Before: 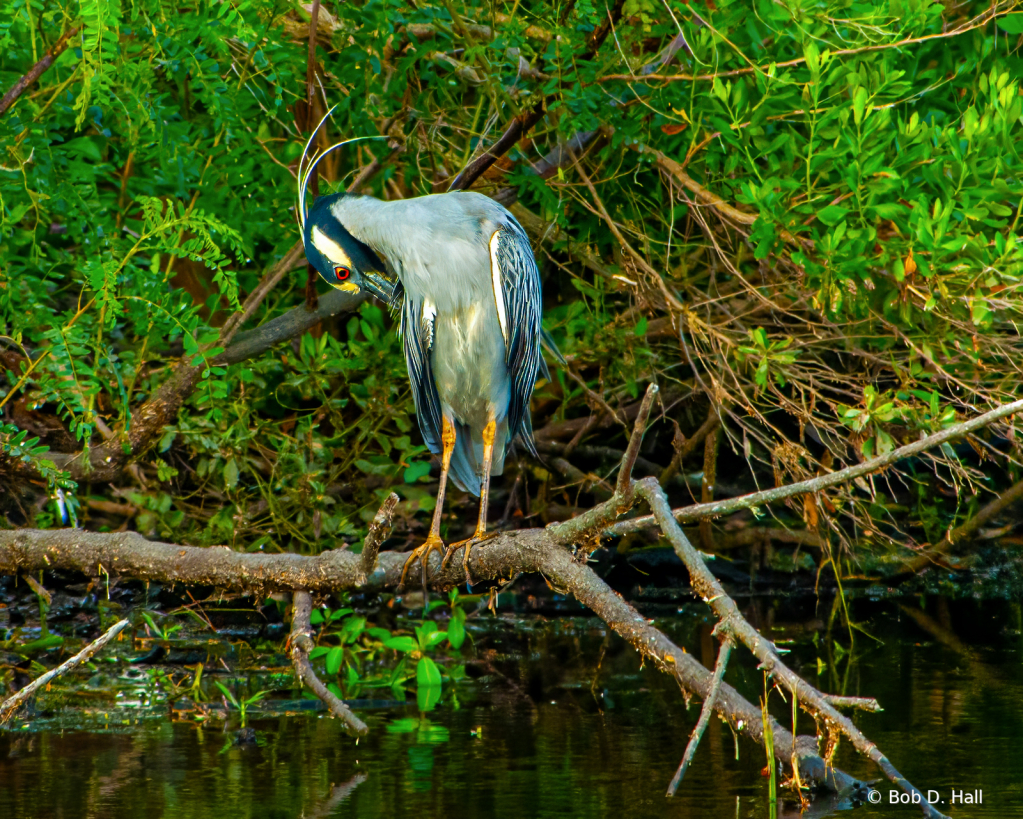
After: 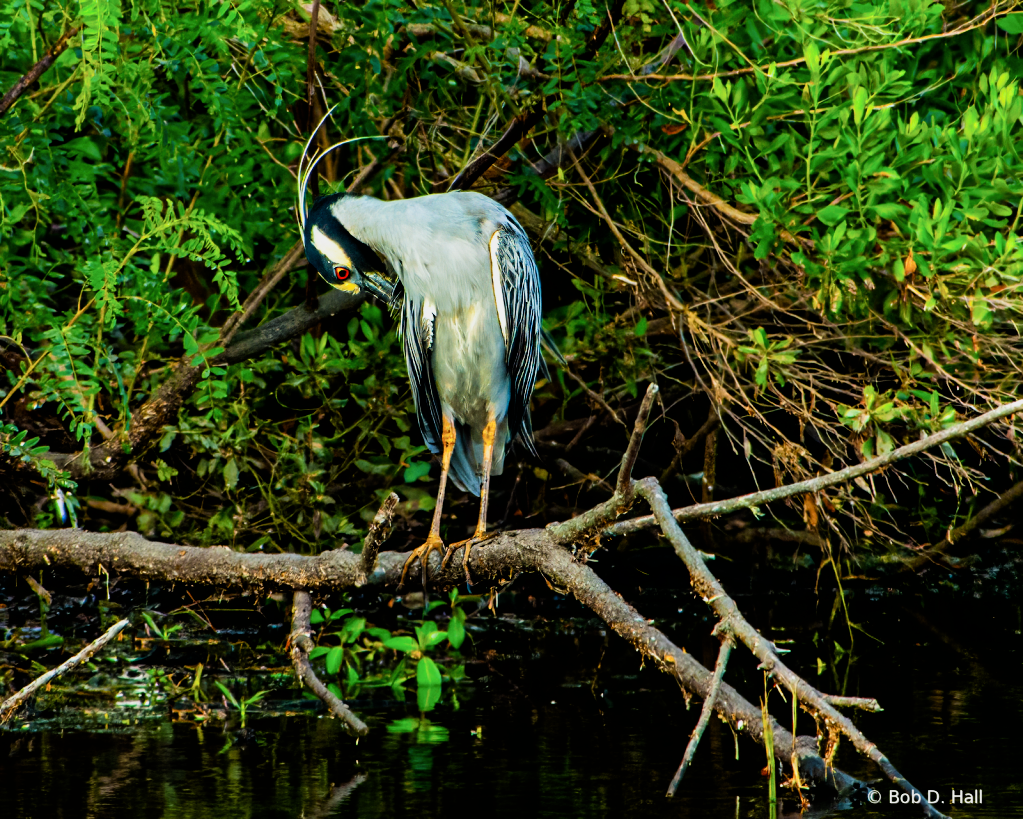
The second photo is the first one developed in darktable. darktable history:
filmic rgb: black relative exposure -5.15 EV, white relative exposure 3.54 EV, threshold 3.06 EV, hardness 3.18, contrast 1.516, highlights saturation mix -49.49%, enable highlight reconstruction true
